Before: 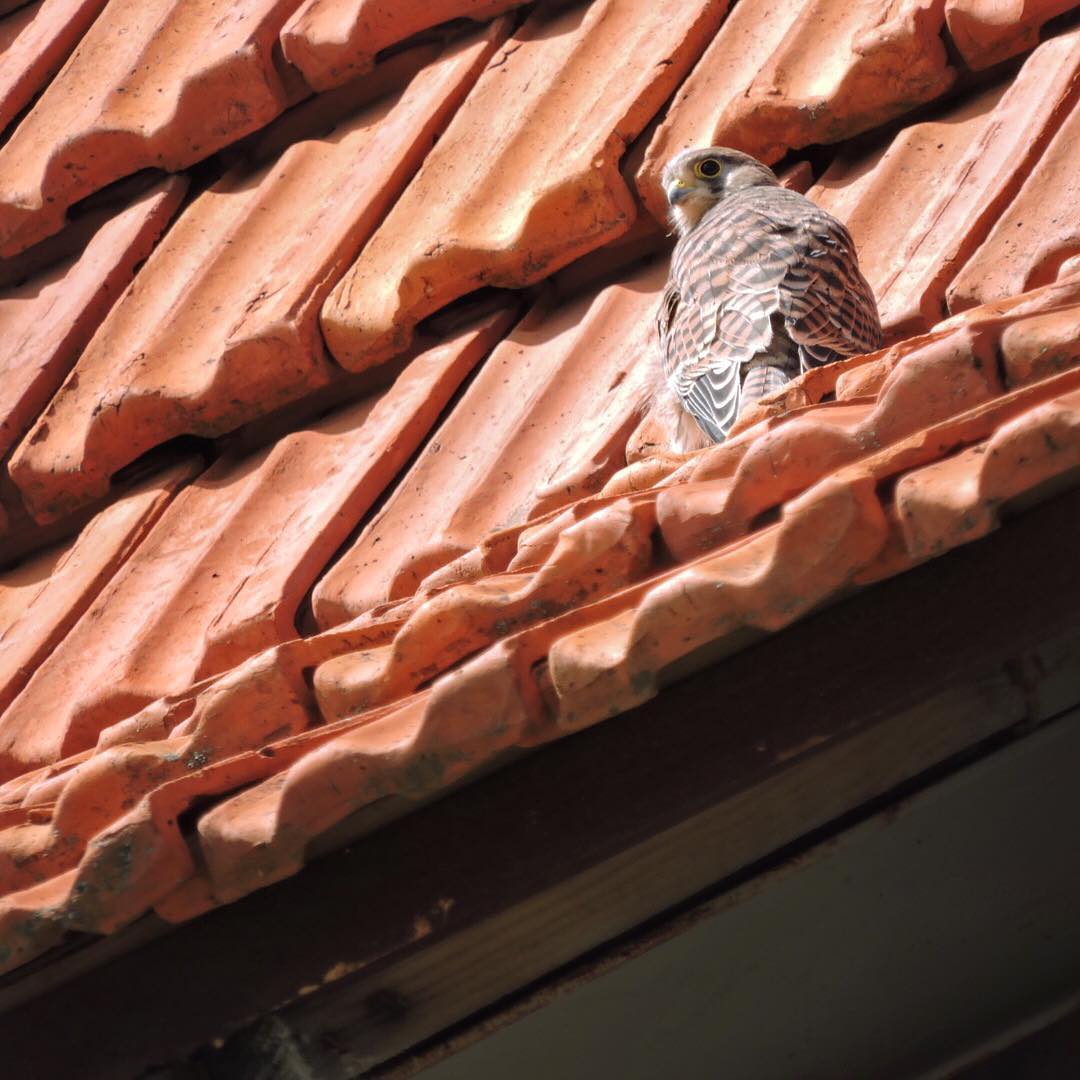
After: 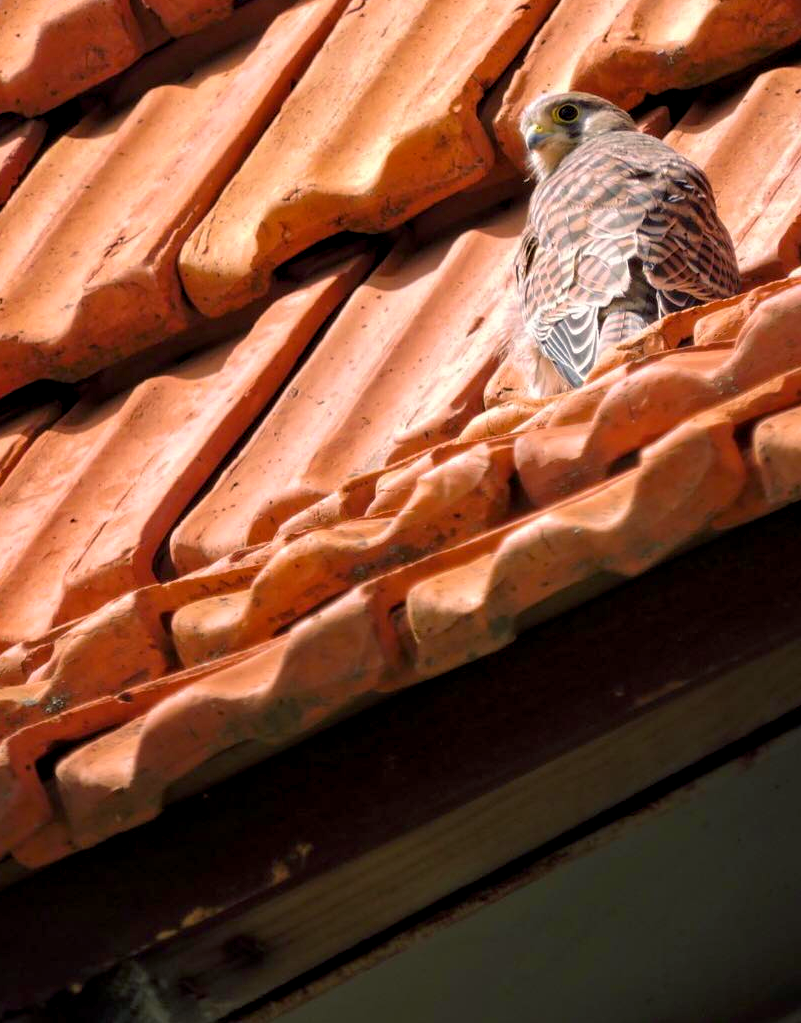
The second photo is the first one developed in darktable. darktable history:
color balance rgb: shadows lift › chroma 2%, shadows lift › hue 217.2°, power › hue 60°, highlights gain › chroma 1%, highlights gain › hue 69.6°, global offset › luminance -0.5%, perceptual saturation grading › global saturation 15%, global vibrance 15%
crop and rotate: left 13.15%, top 5.251%, right 12.609%
velvia: strength 17%
